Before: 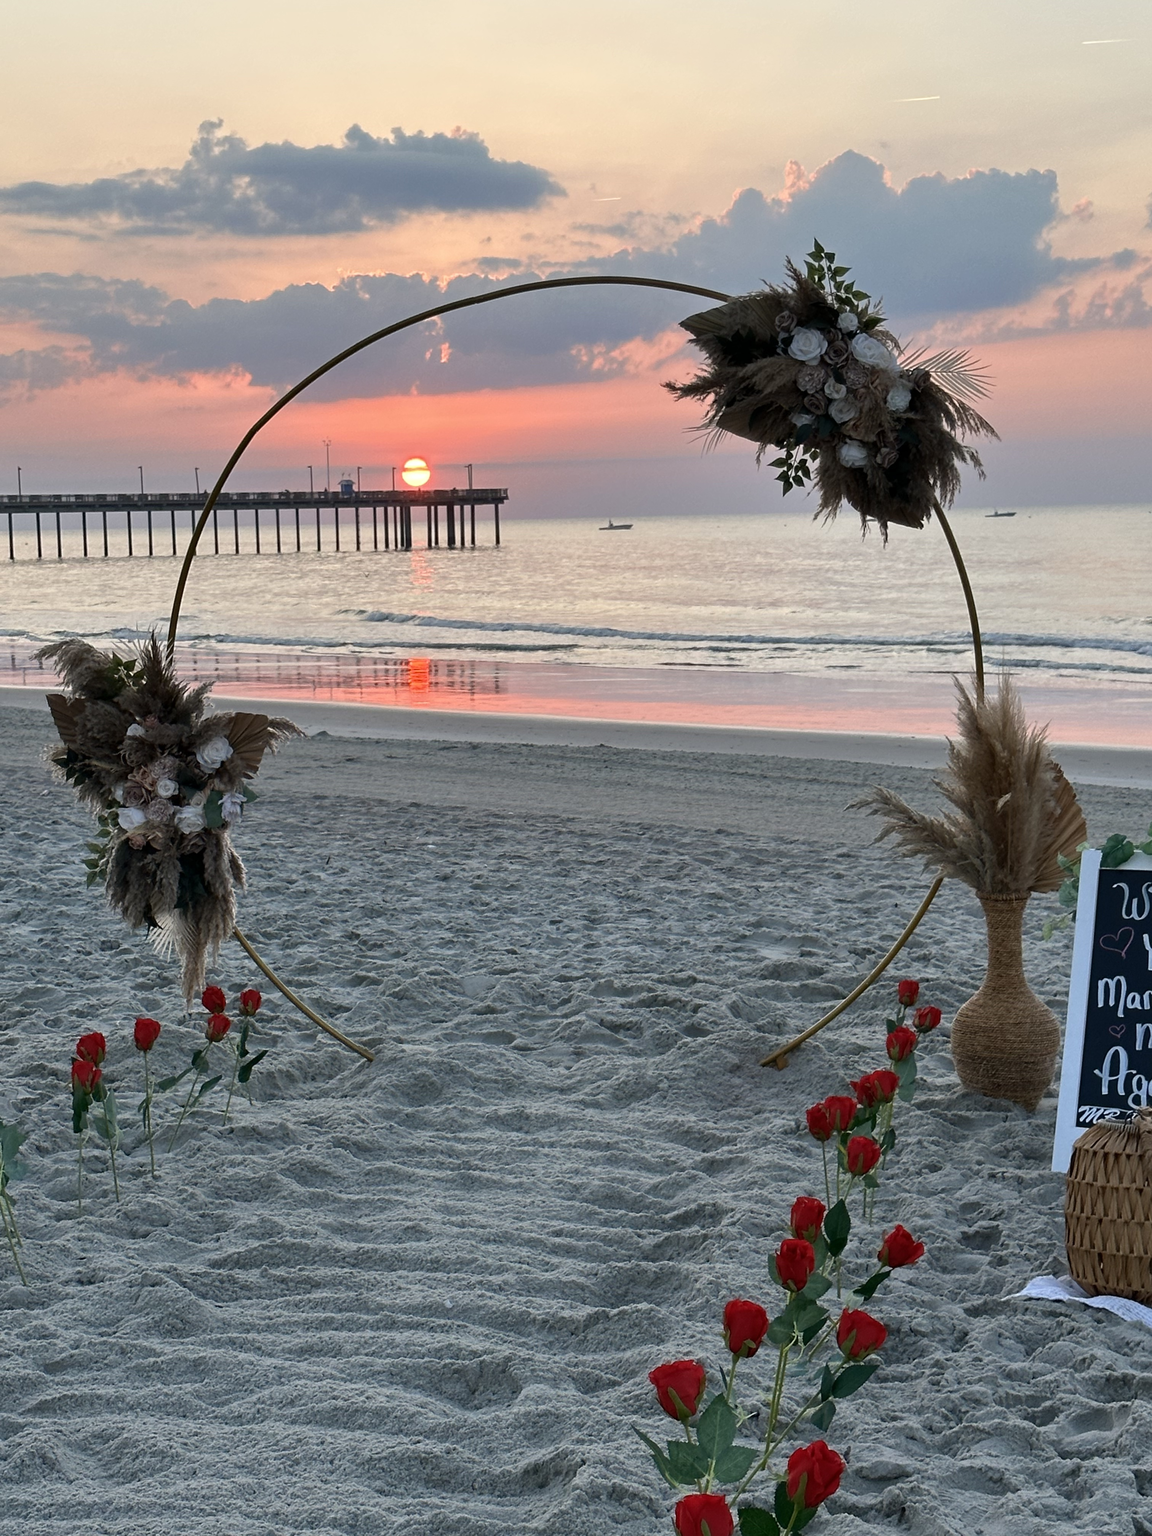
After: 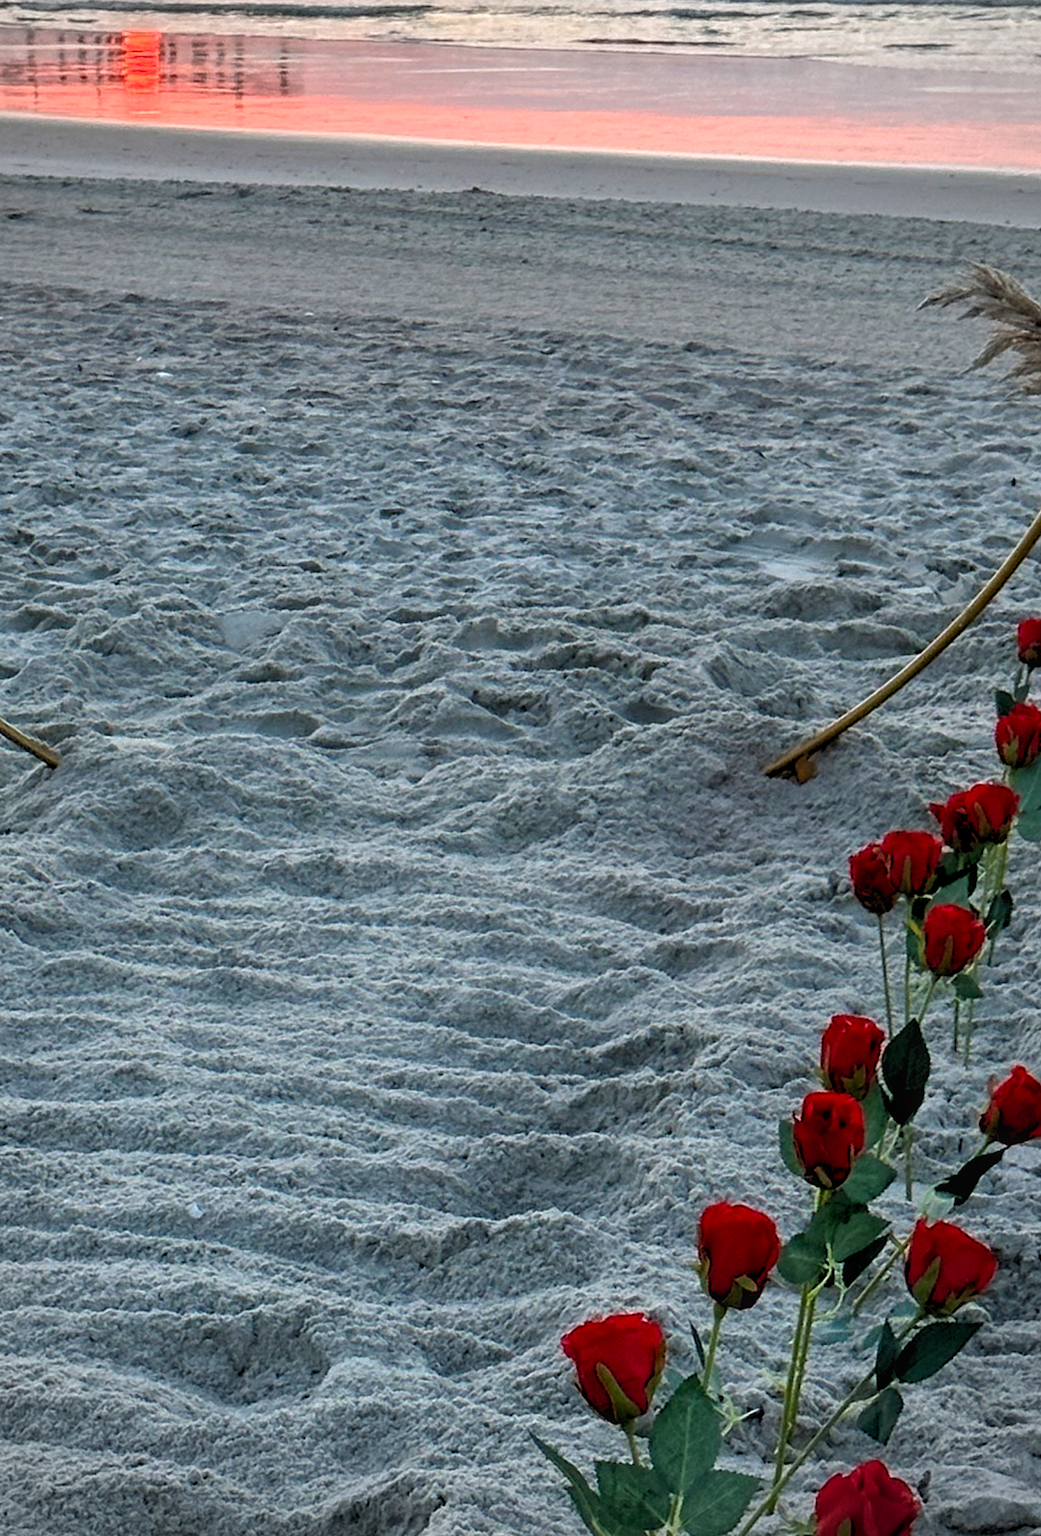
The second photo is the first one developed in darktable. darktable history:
rgb levels: levels [[0.01, 0.419, 0.839], [0, 0.5, 1], [0, 0.5, 1]]
exposure: black level correction 0.001, exposure 0.014 EV, compensate highlight preservation false
local contrast: detail 110%
crop: left 29.672%, top 41.786%, right 20.851%, bottom 3.487%
color balance: lift [1, 1.001, 0.999, 1.001], gamma [1, 1.004, 1.007, 0.993], gain [1, 0.991, 0.987, 1.013], contrast 7.5%, contrast fulcrum 10%, output saturation 115%
vignetting: fall-off radius 60.92%
